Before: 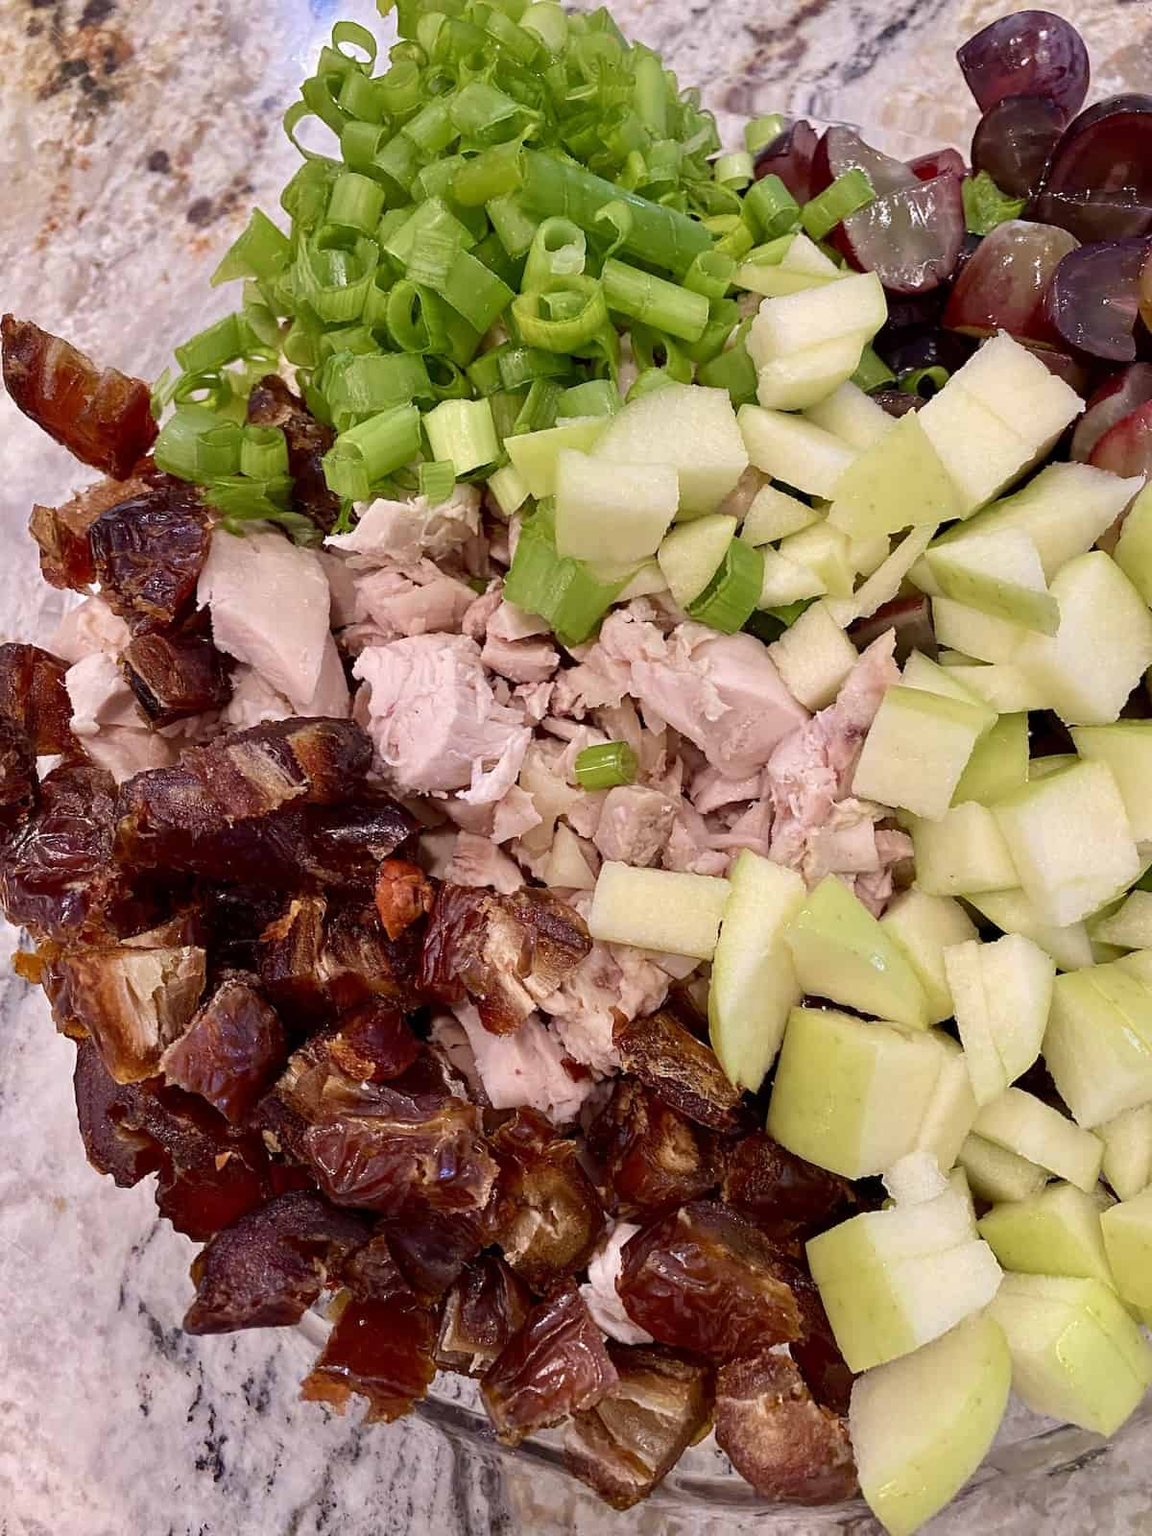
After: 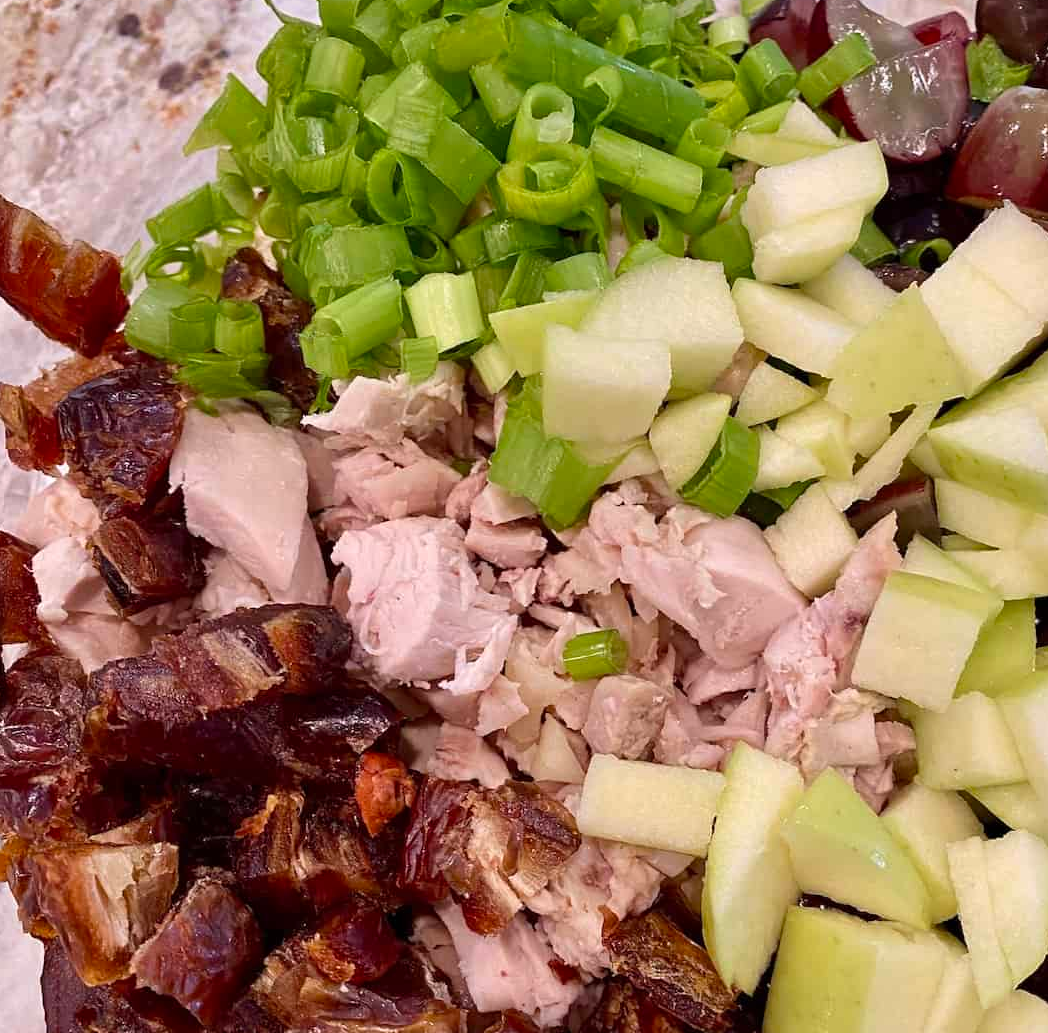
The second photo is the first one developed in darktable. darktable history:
crop: left 3.015%, top 8.969%, right 9.647%, bottom 26.457%
shadows and highlights: shadows 20.55, highlights -20.99, soften with gaussian
